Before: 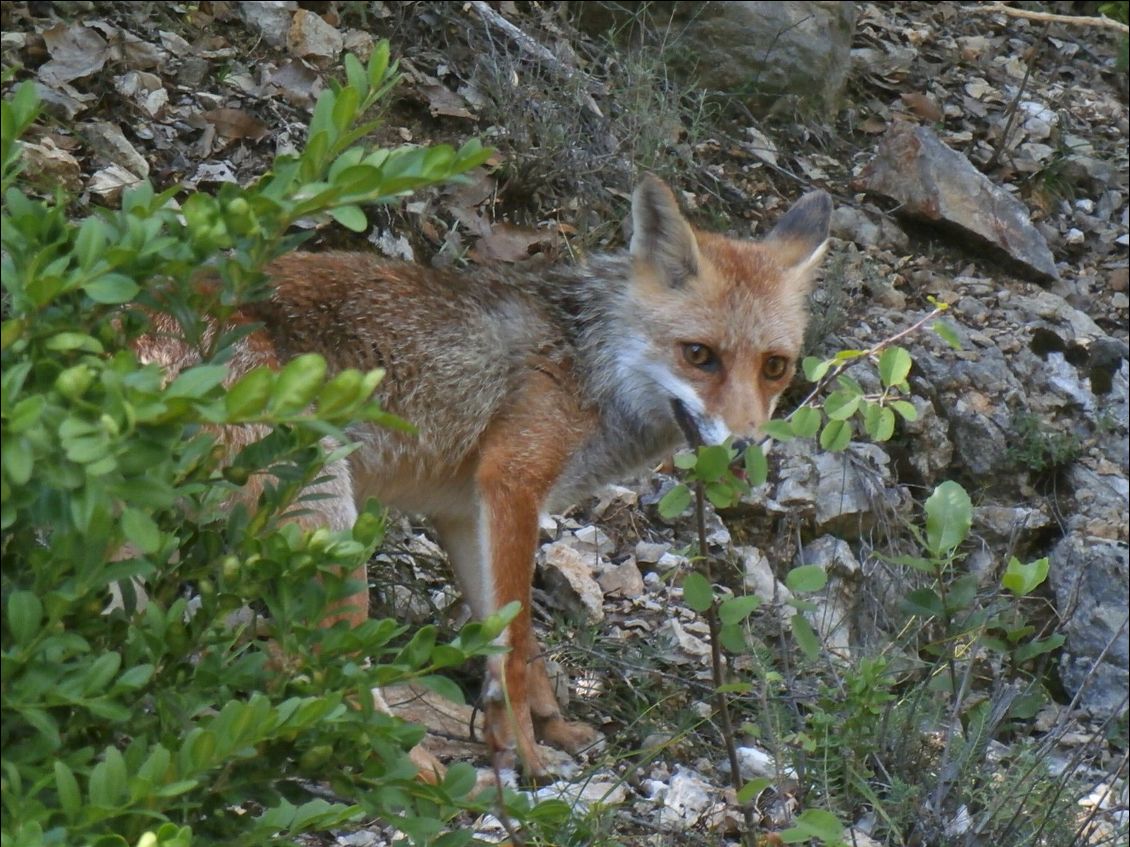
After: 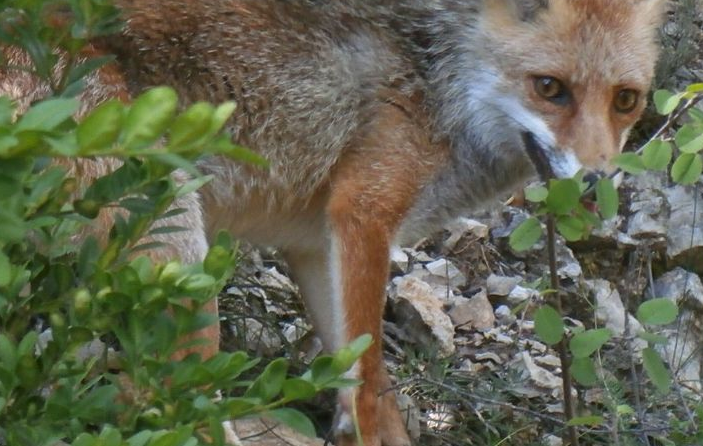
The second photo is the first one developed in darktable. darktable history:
crop: left 13.201%, top 31.532%, right 24.498%, bottom 15.717%
